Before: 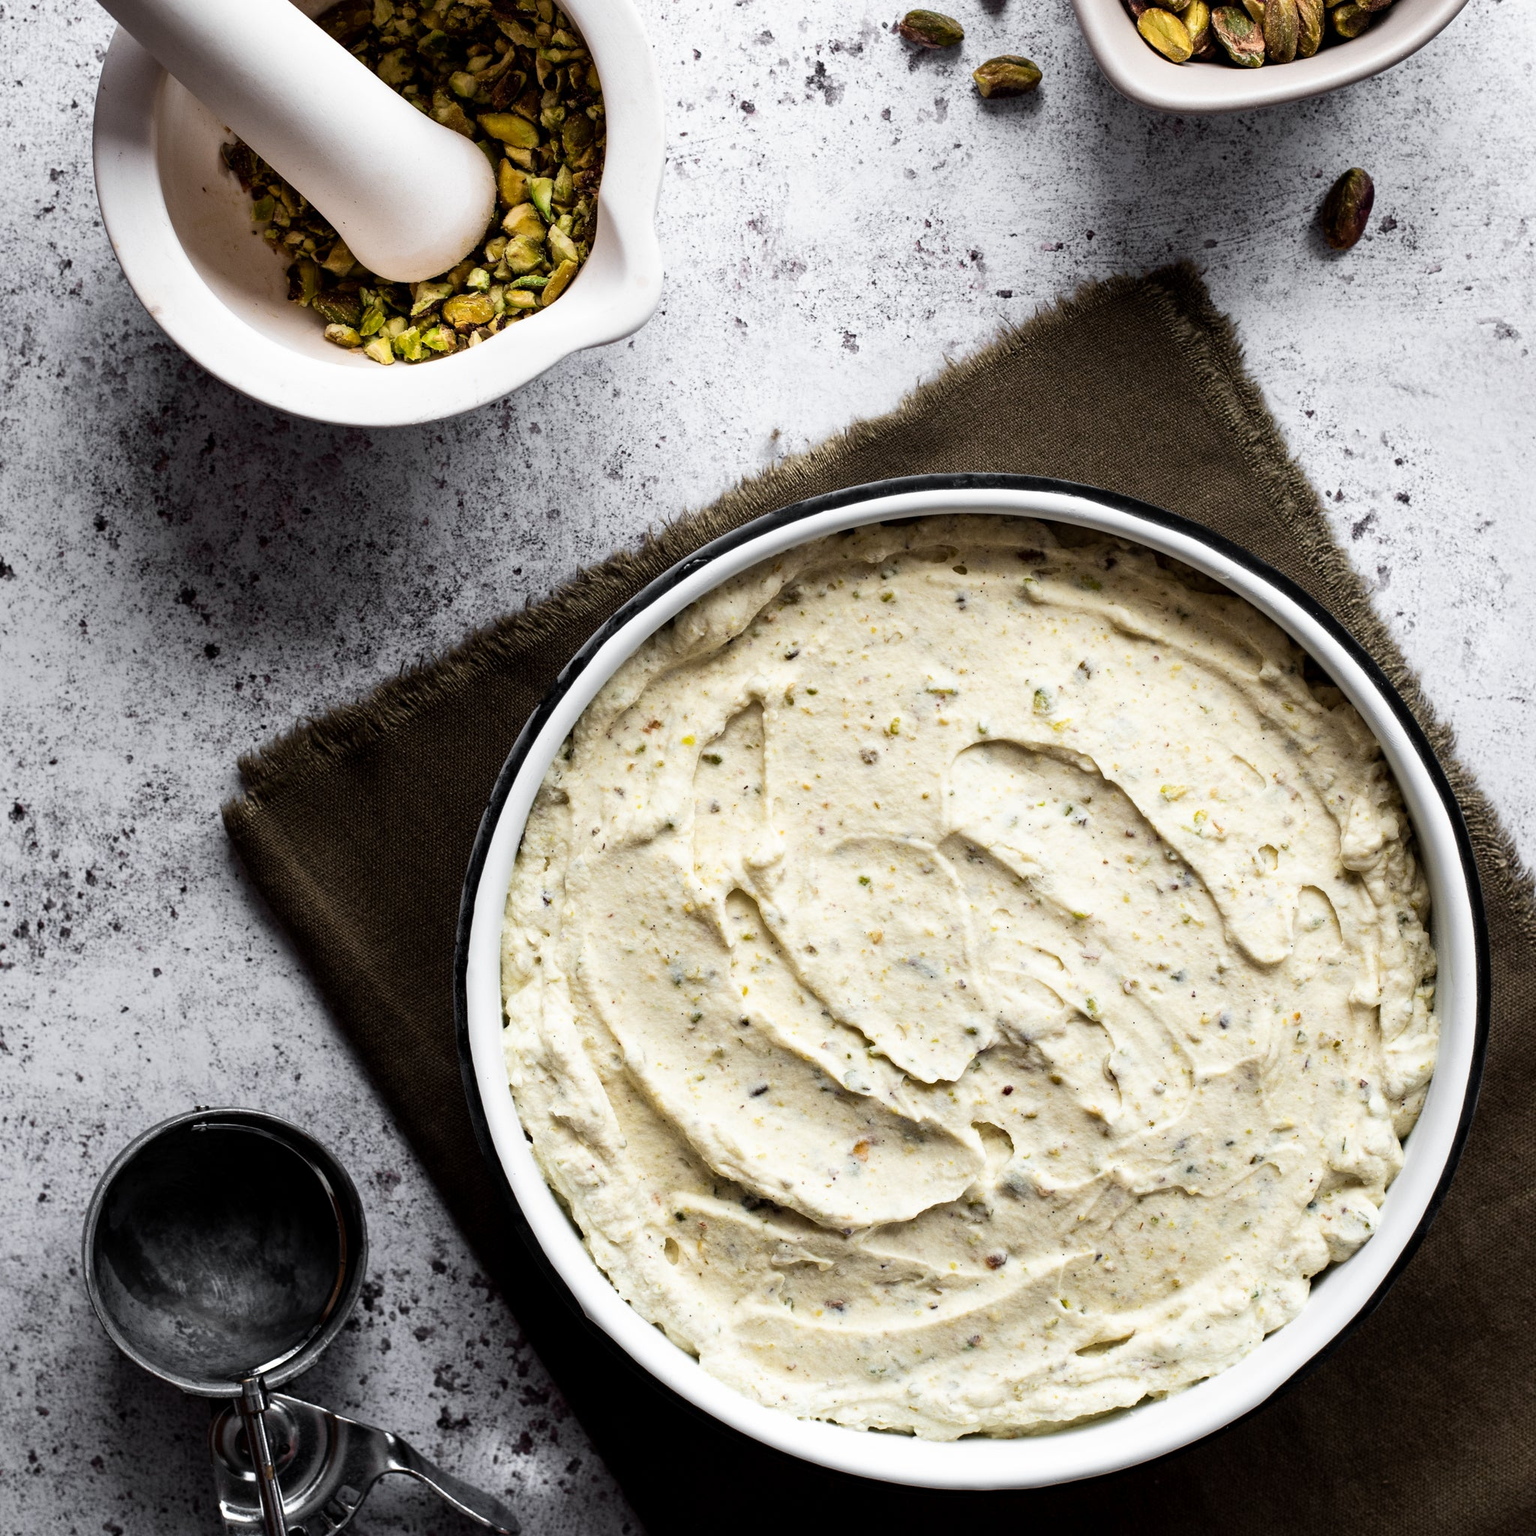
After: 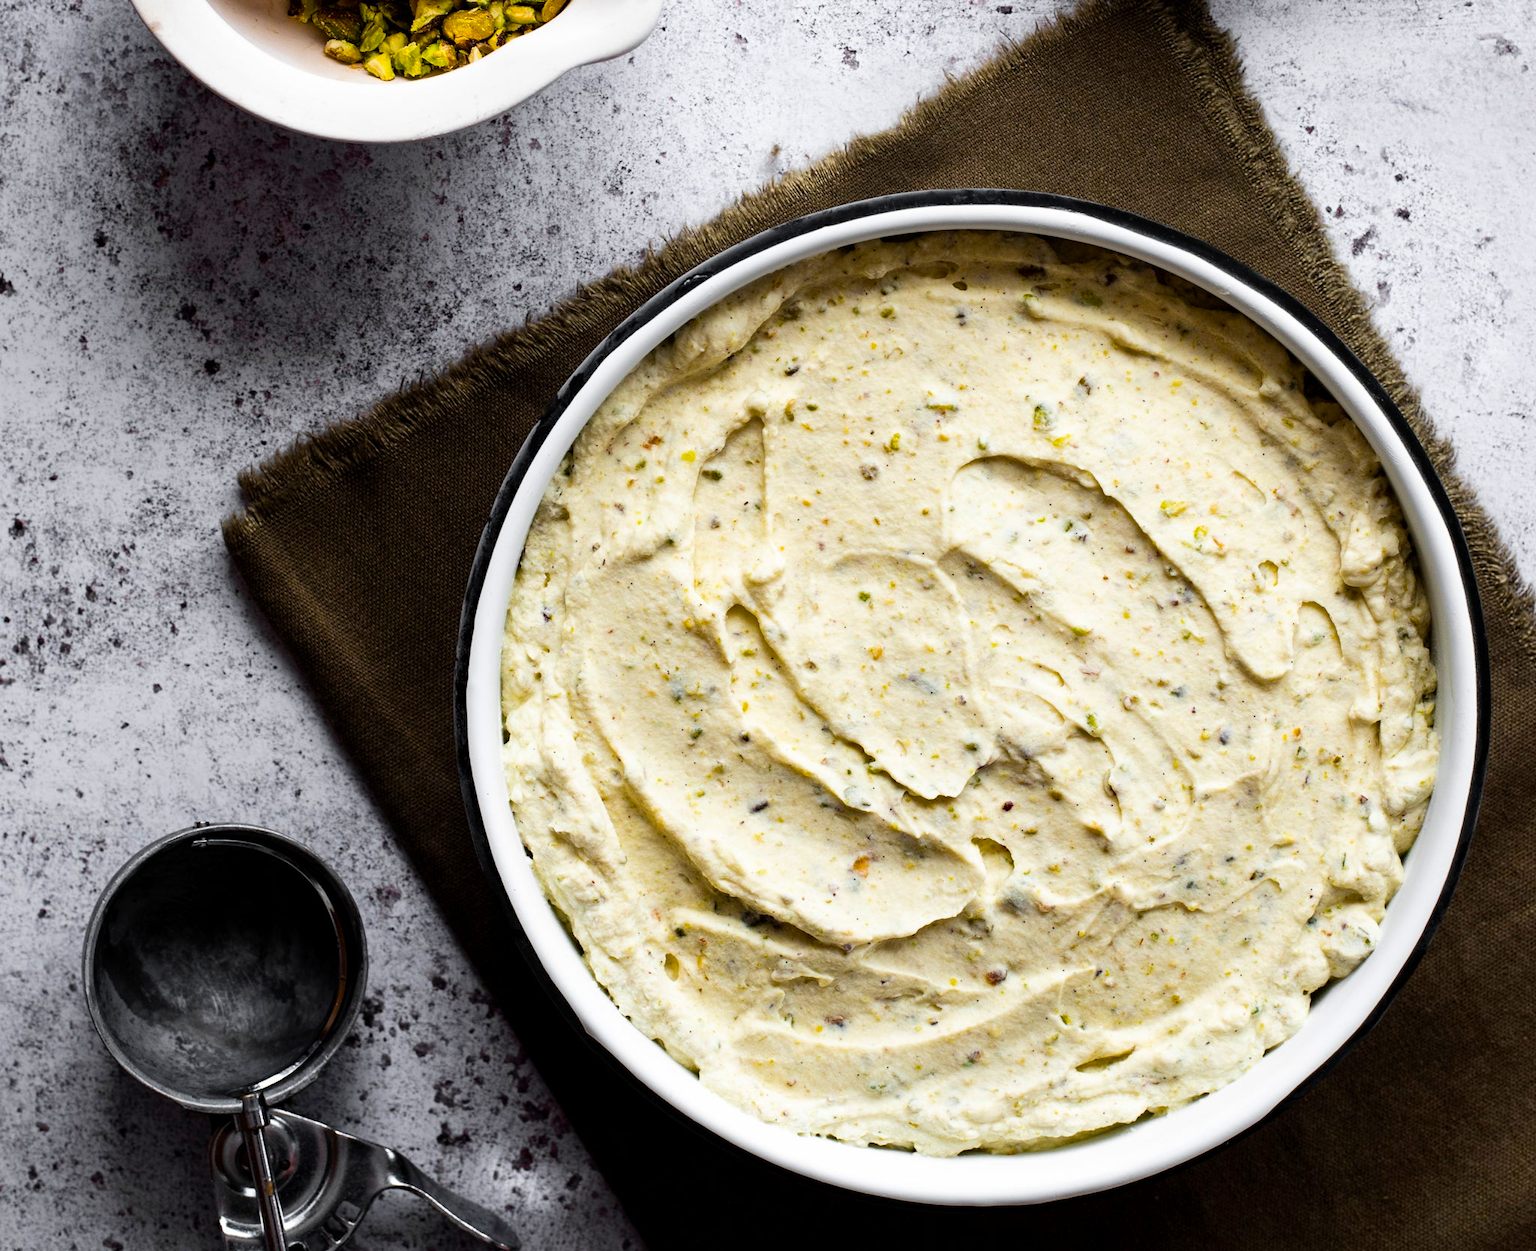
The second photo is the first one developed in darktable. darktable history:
color balance rgb: linear chroma grading › global chroma 15%, perceptual saturation grading › global saturation 30%
crop and rotate: top 18.507%
